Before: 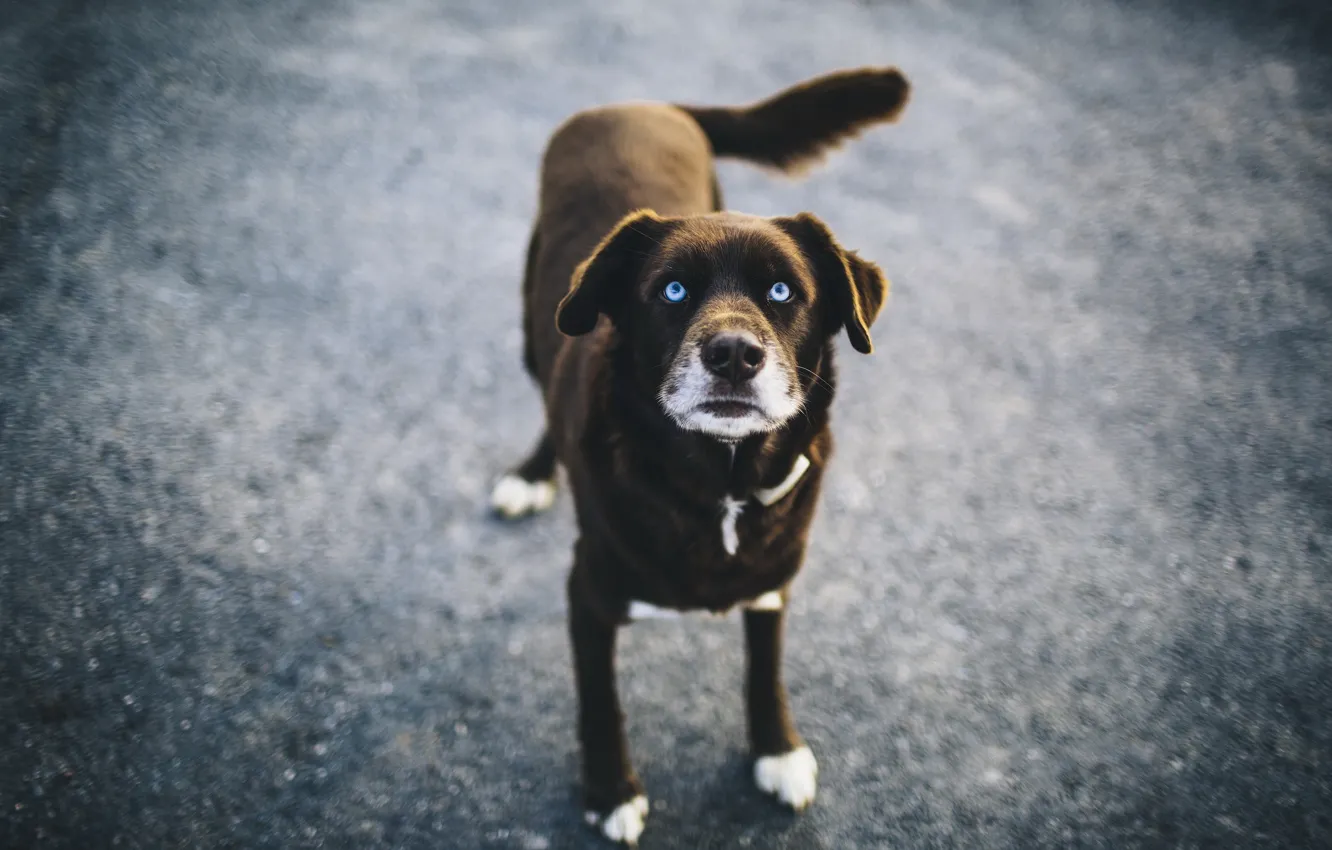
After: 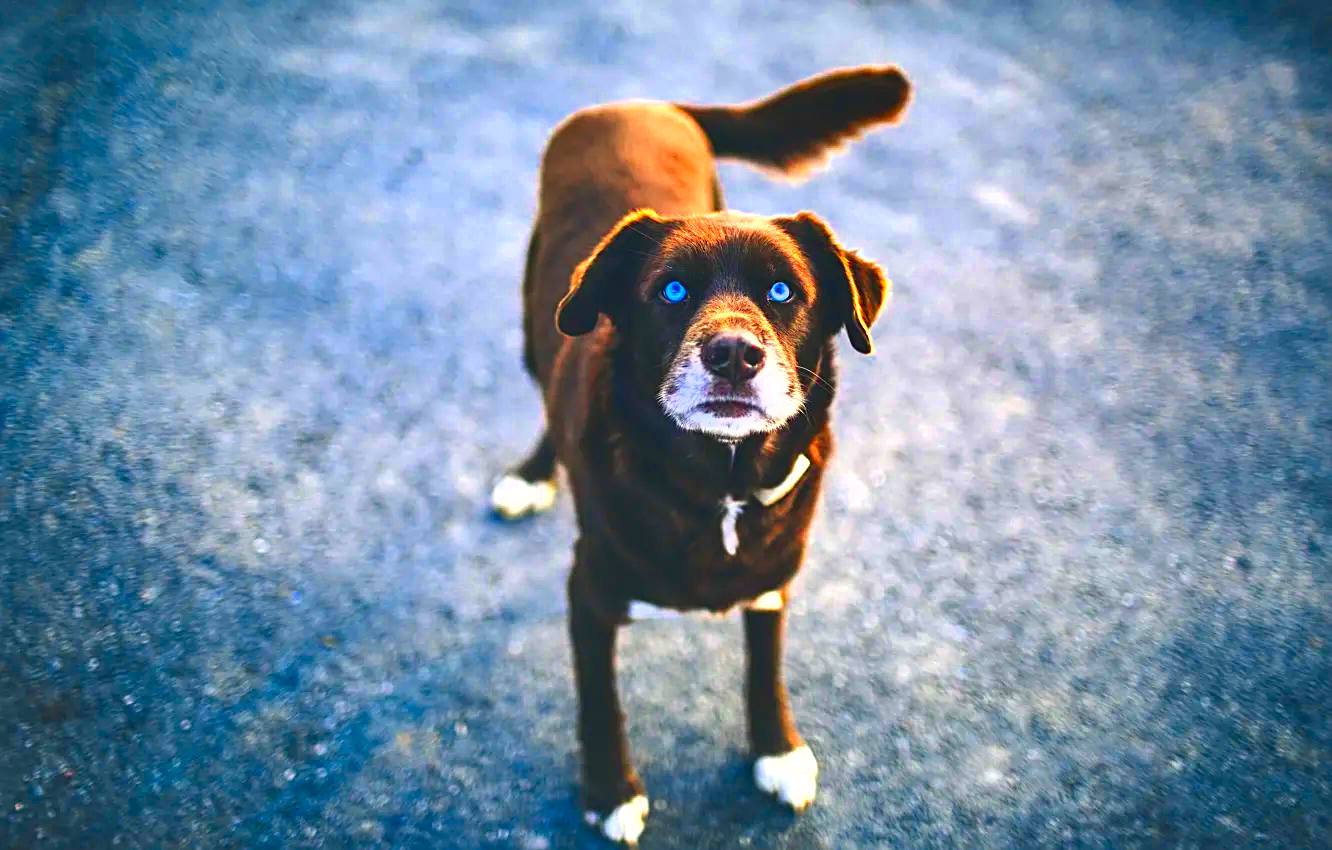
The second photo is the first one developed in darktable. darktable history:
exposure: black level correction -0.002, exposure 0.708 EV, compensate exposure bias true, compensate highlight preservation false
sharpen: radius 2.767
shadows and highlights: low approximation 0.01, soften with gaussian
color zones: curves: ch0 [(0, 0.473) (0.001, 0.473) (0.226, 0.548) (0.4, 0.589) (0.525, 0.54) (0.728, 0.403) (0.999, 0.473) (1, 0.473)]; ch1 [(0, 0.619) (0.001, 0.619) (0.234, 0.388) (0.4, 0.372) (0.528, 0.422) (0.732, 0.53) (0.999, 0.619) (1, 0.619)]; ch2 [(0, 0.547) (0.001, 0.547) (0.226, 0.45) (0.4, 0.525) (0.525, 0.585) (0.8, 0.511) (0.999, 0.547) (1, 0.547)]
color correction: saturation 3
